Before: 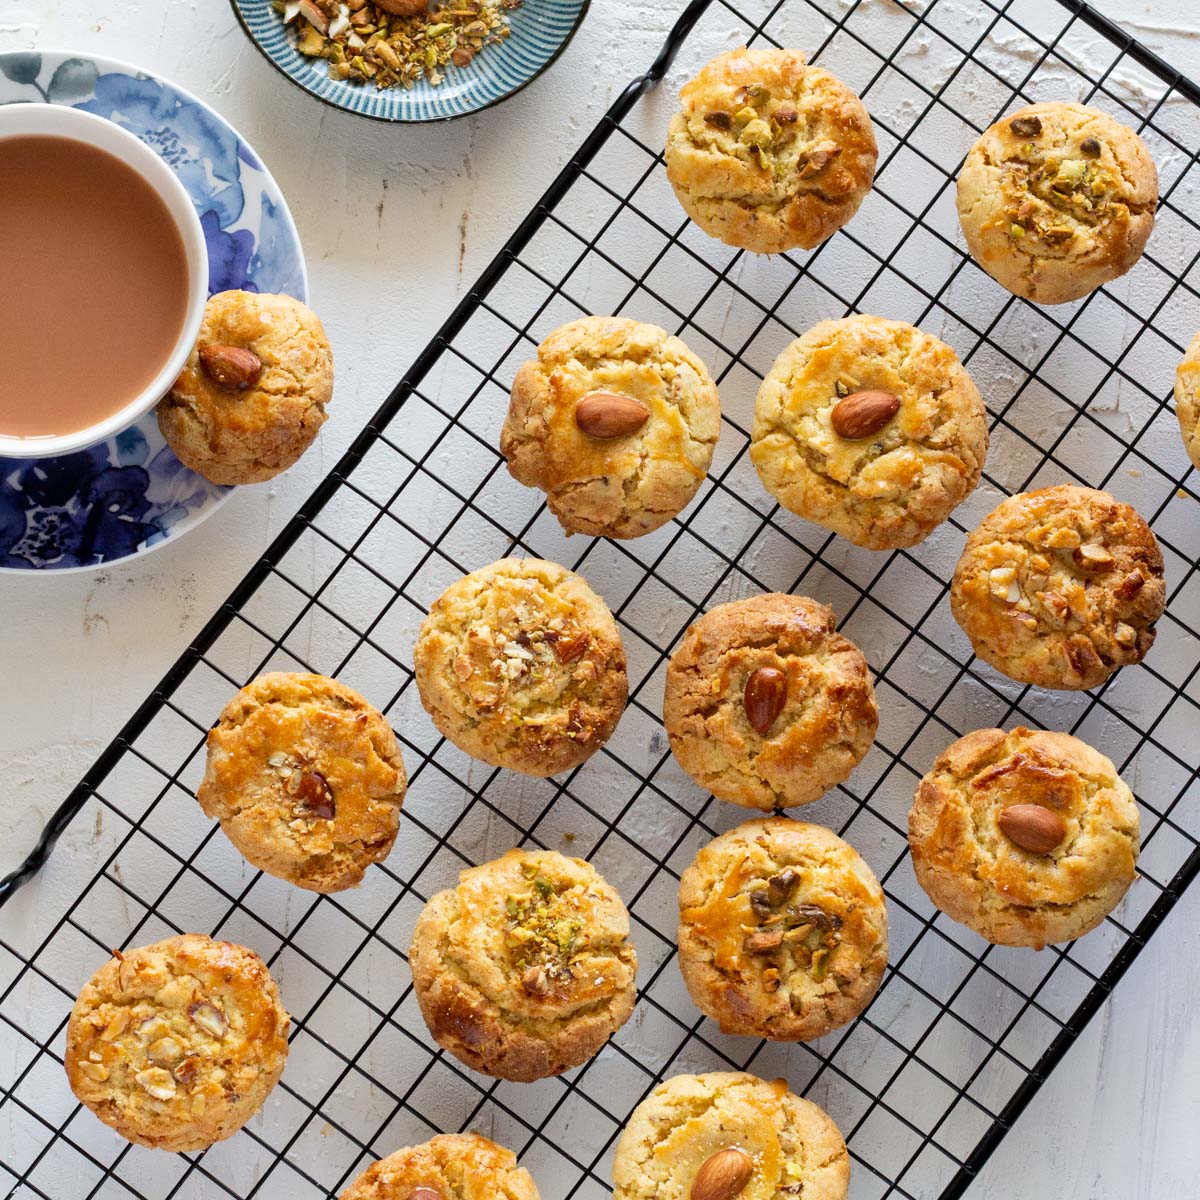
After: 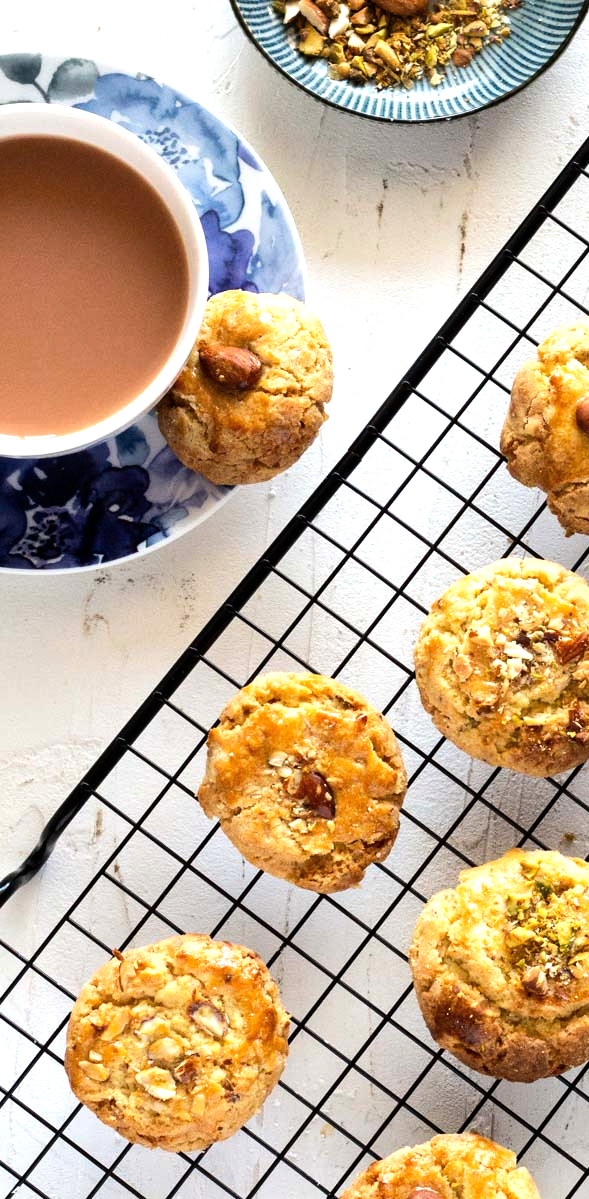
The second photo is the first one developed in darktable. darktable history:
crop and rotate: left 0%, top 0%, right 50.845%
tone equalizer: -8 EV -0.75 EV, -7 EV -0.7 EV, -6 EV -0.6 EV, -5 EV -0.4 EV, -3 EV 0.4 EV, -2 EV 0.6 EV, -1 EV 0.7 EV, +0 EV 0.75 EV, edges refinement/feathering 500, mask exposure compensation -1.57 EV, preserve details no
color balance rgb: global vibrance 1%, saturation formula JzAzBz (2021)
